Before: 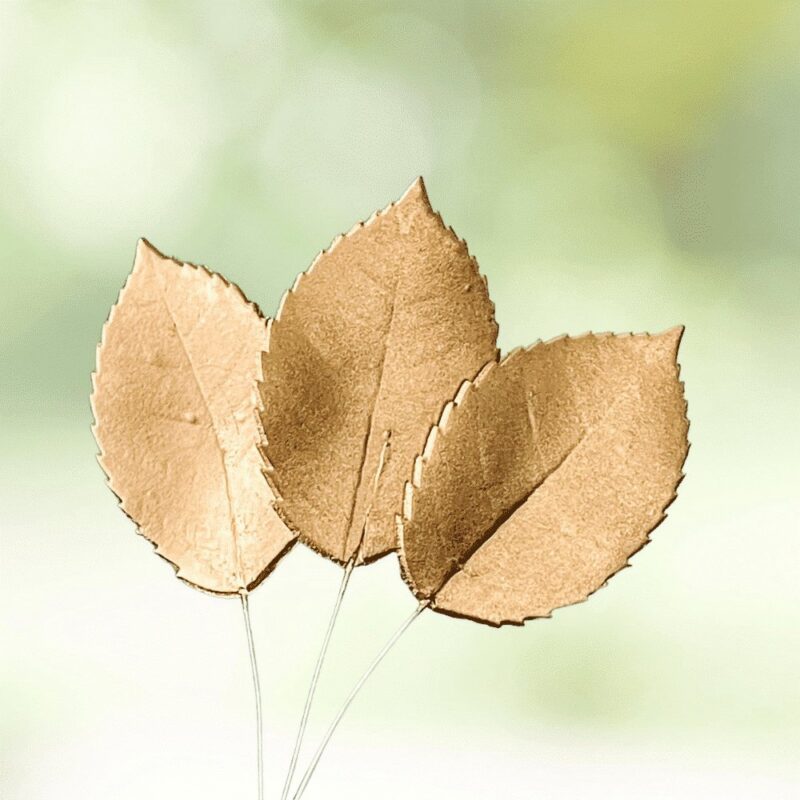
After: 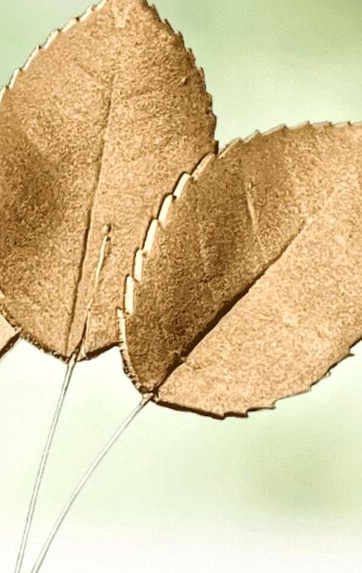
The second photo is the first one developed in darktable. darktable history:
rotate and perspective: rotation -1.17°, automatic cropping off
local contrast: mode bilateral grid, contrast 20, coarseness 20, detail 150%, midtone range 0.2
crop: left 35.432%, top 26.233%, right 20.145%, bottom 3.432%
